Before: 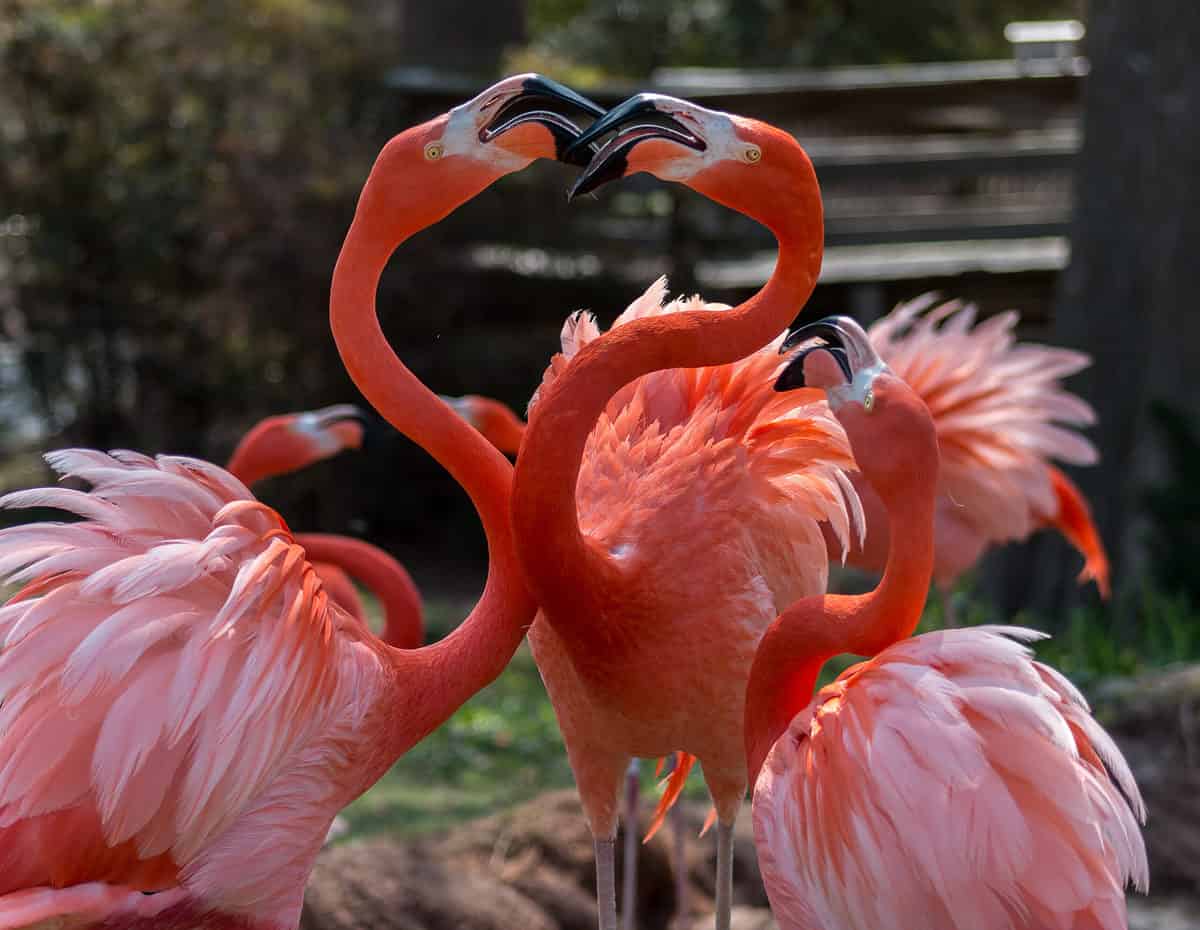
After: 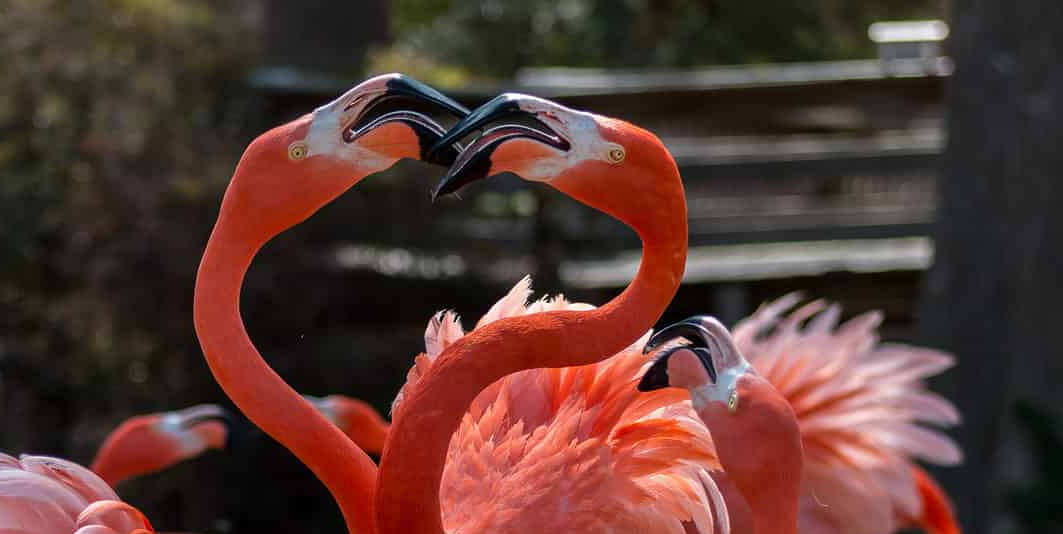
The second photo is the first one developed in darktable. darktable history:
crop and rotate: left 11.395%, bottom 42.529%
